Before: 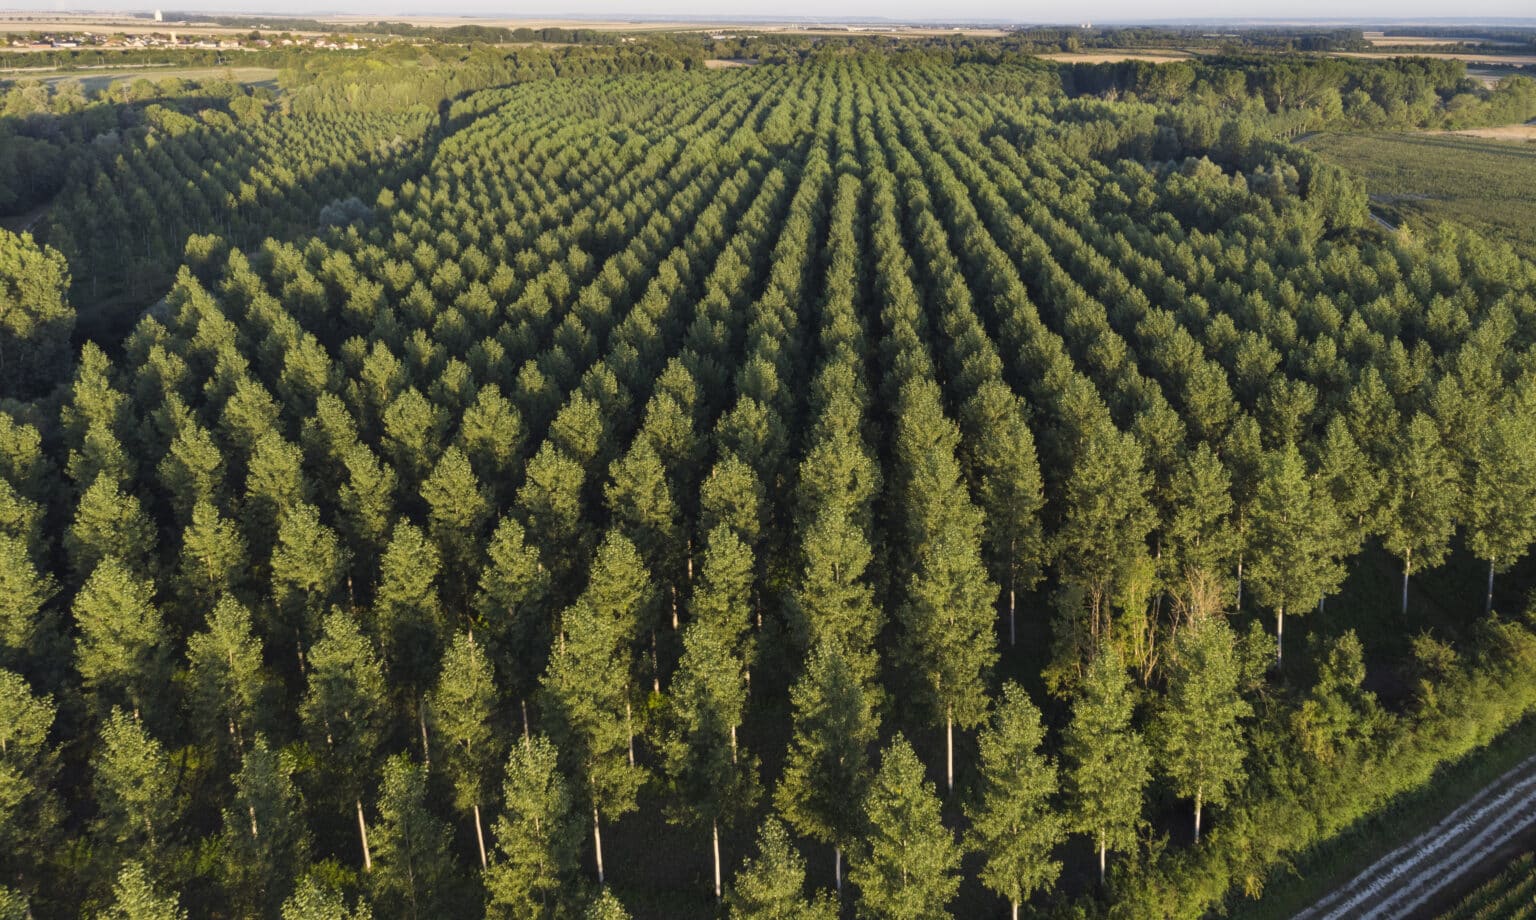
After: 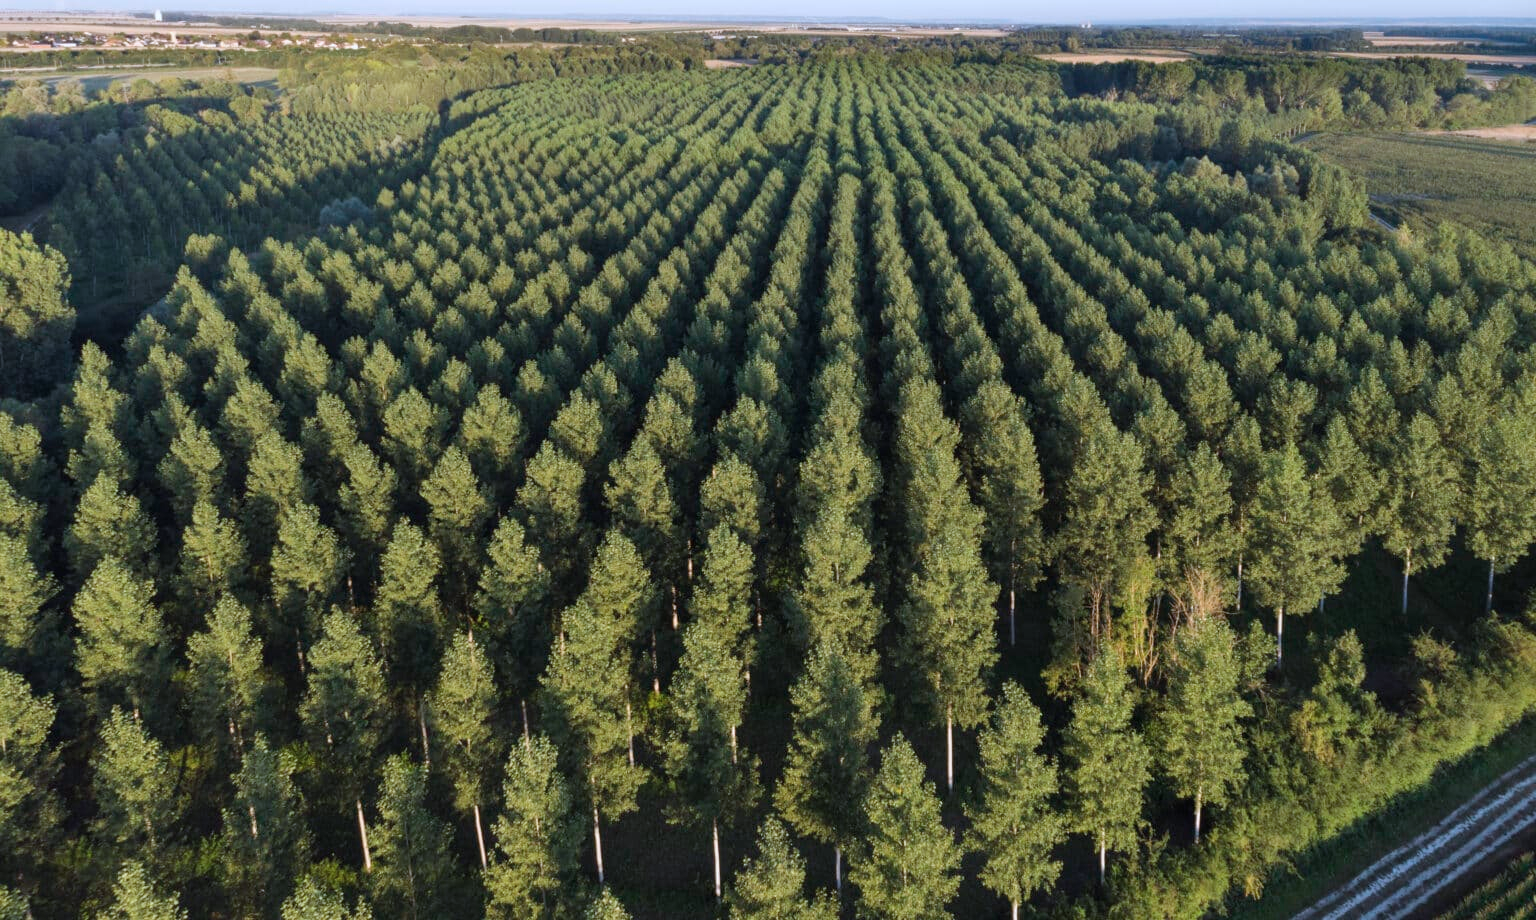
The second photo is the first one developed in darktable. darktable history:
shadows and highlights: shadows 29.61, highlights -30.47, low approximation 0.01, soften with gaussian
color correction: highlights a* -2.24, highlights b* -18.1
